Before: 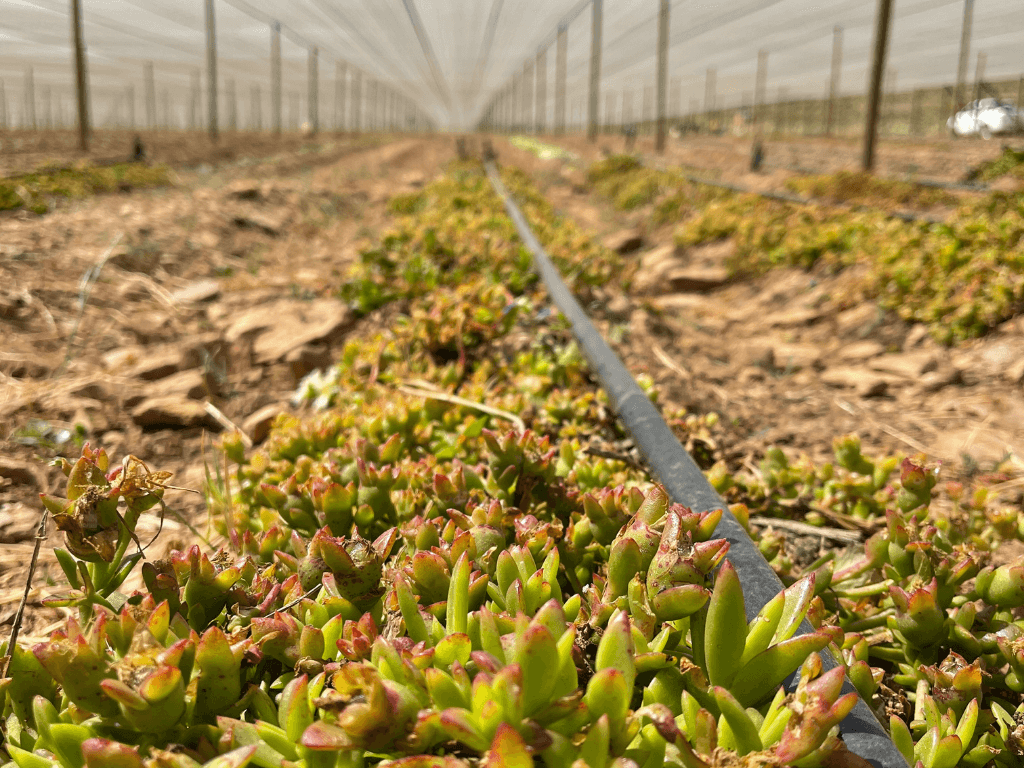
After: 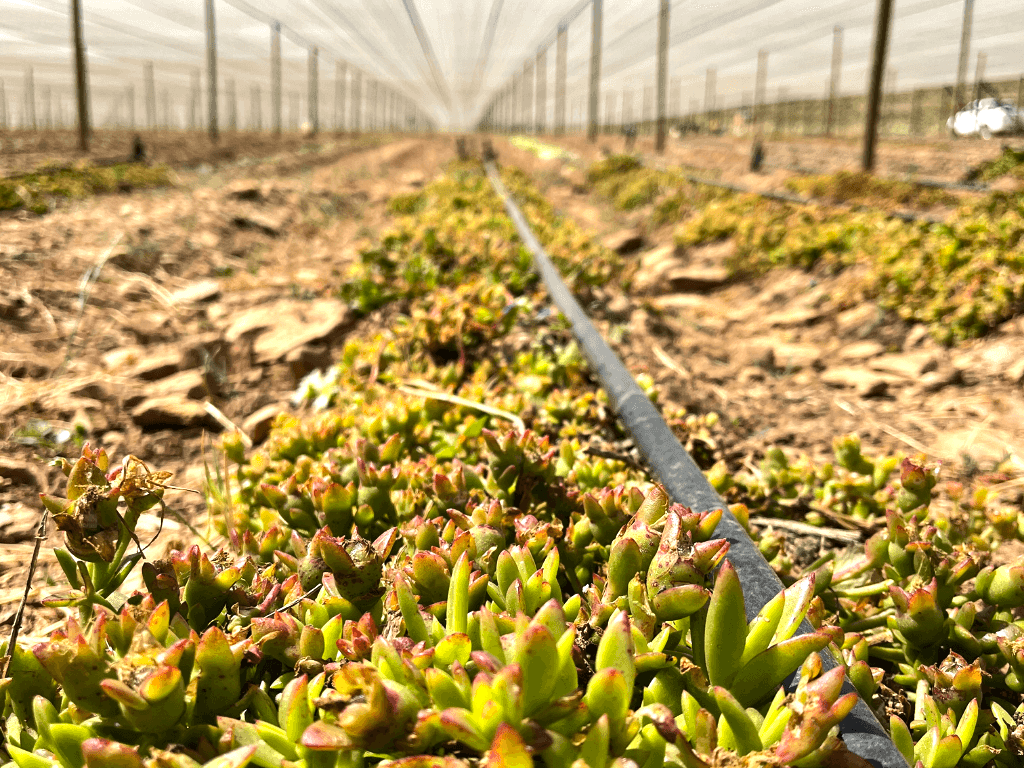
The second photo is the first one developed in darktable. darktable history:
tone equalizer: -8 EV -0.75 EV, -7 EV -0.7 EV, -6 EV -0.6 EV, -5 EV -0.4 EV, -3 EV 0.4 EV, -2 EV 0.6 EV, -1 EV 0.7 EV, +0 EV 0.75 EV, edges refinement/feathering 500, mask exposure compensation -1.57 EV, preserve details no
haze removal: strength 0.1, compatibility mode true, adaptive false
